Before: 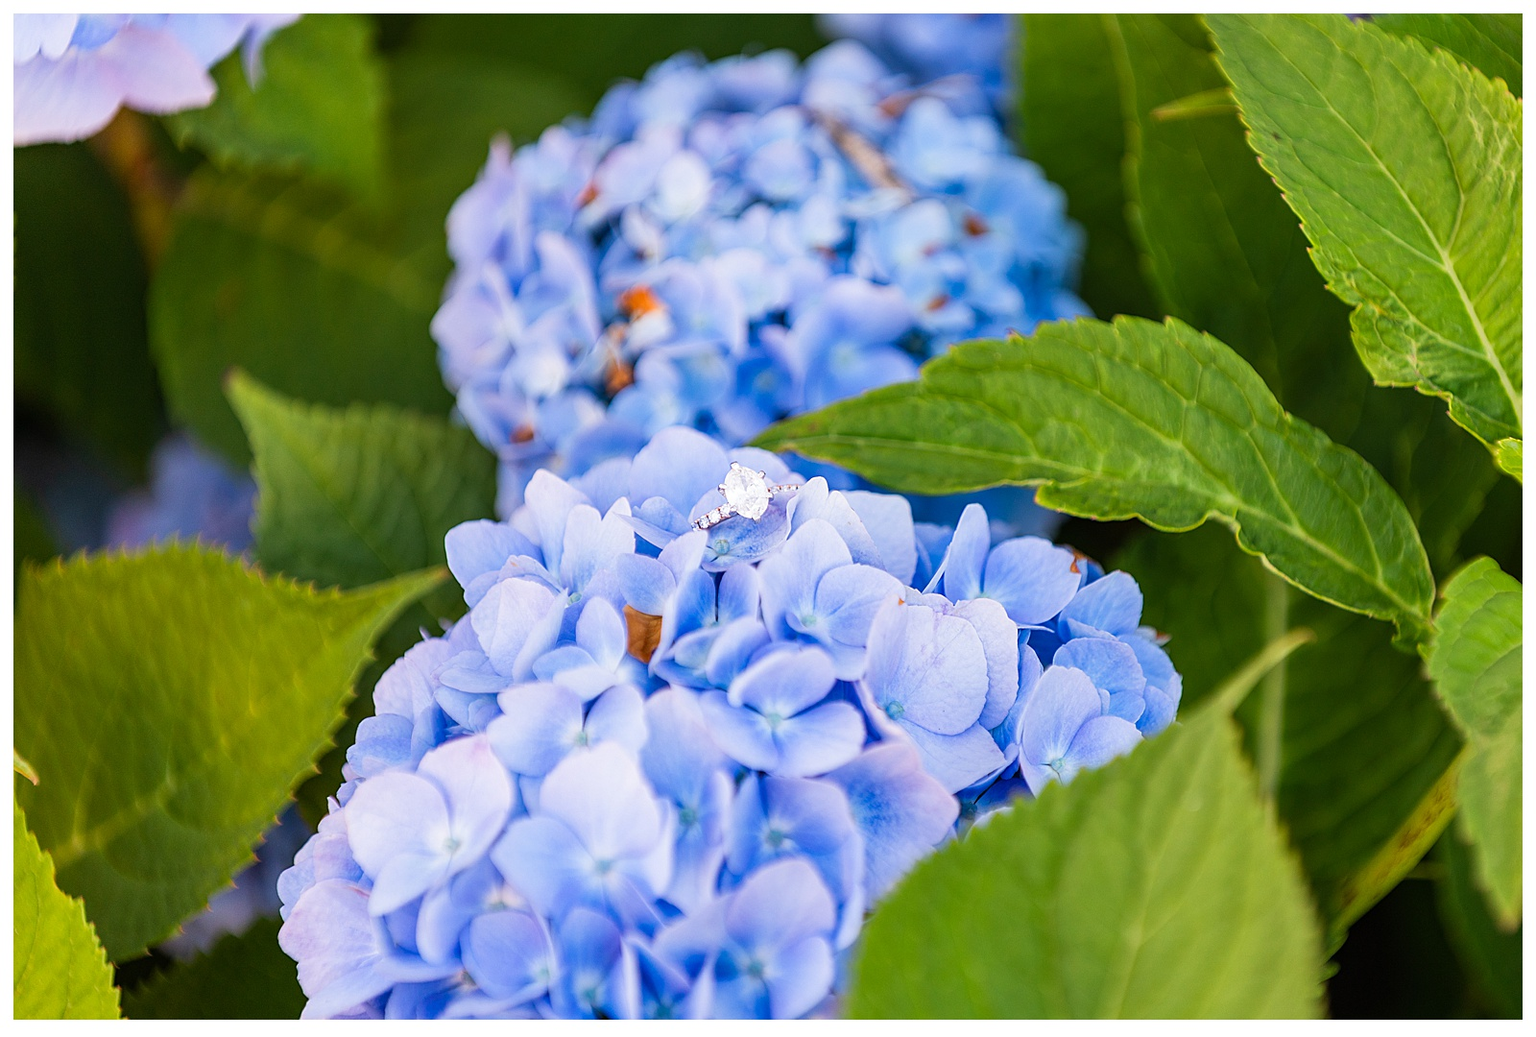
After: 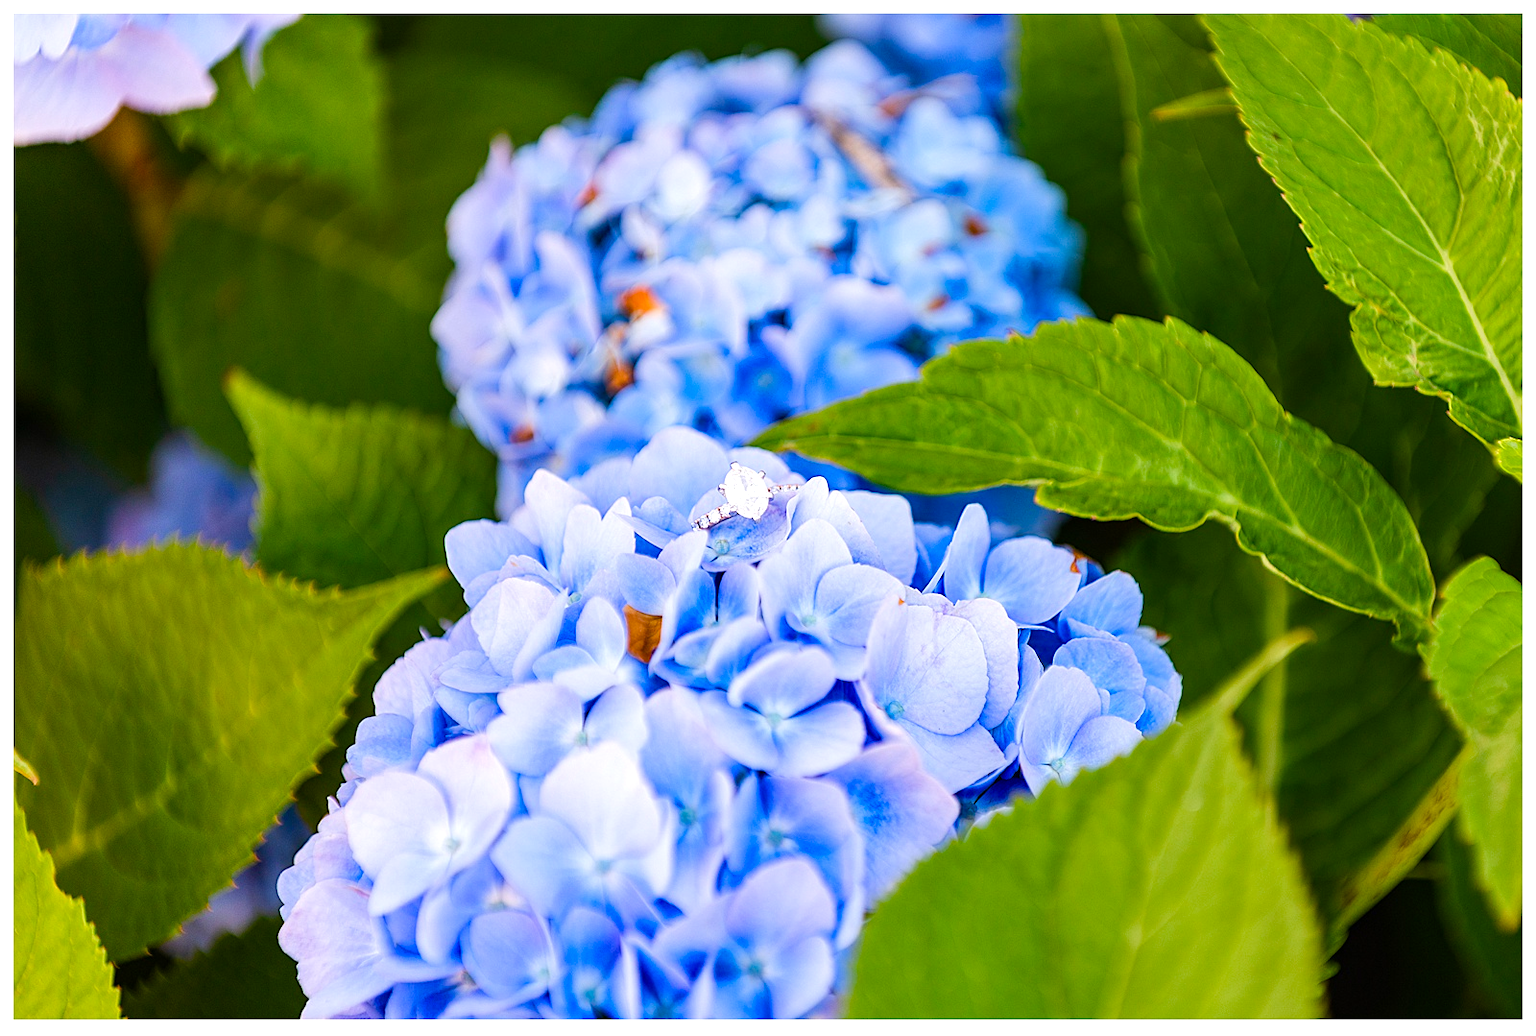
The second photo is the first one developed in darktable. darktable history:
color balance rgb: perceptual saturation grading › global saturation 20%, perceptual saturation grading › highlights -25.019%, perceptual saturation grading › shadows 49.889%, perceptual brilliance grading › highlights 6.76%, perceptual brilliance grading › mid-tones 16.654%, perceptual brilliance grading › shadows -5.252%, global vibrance 9.861%
